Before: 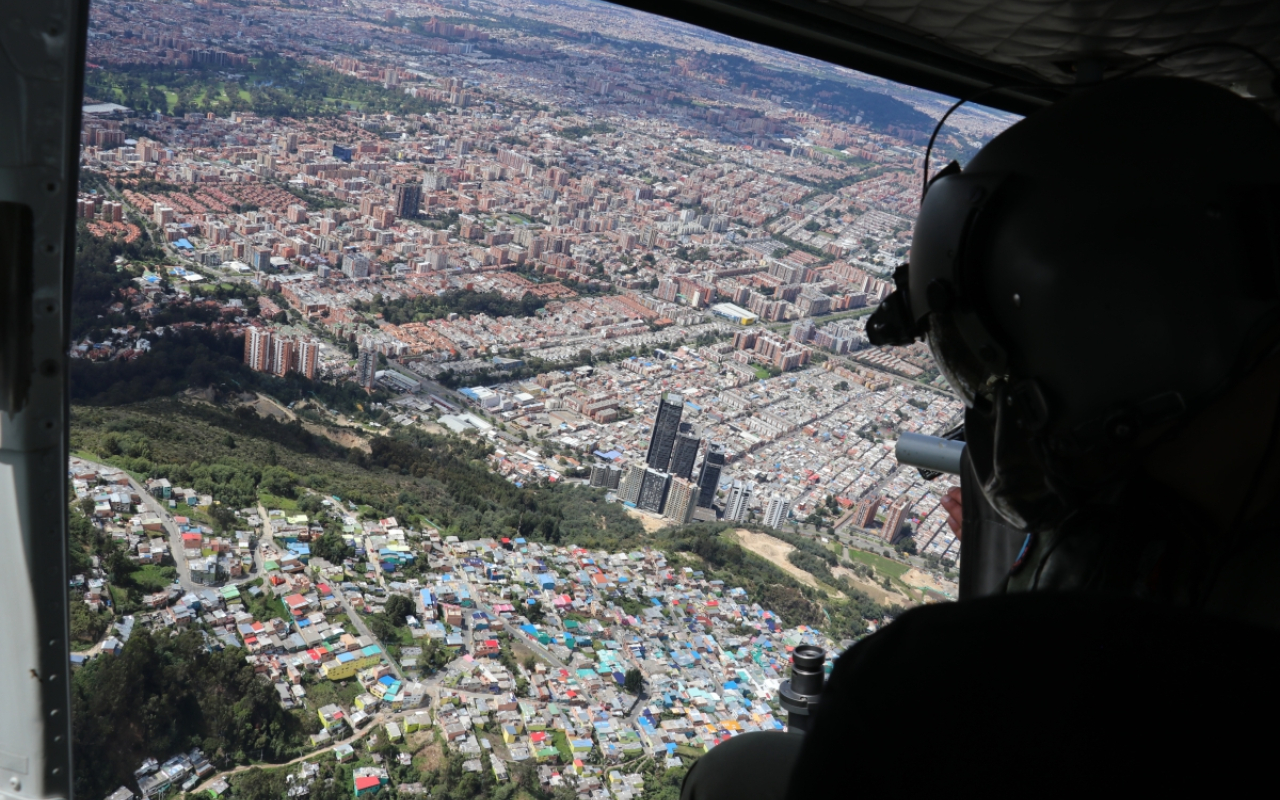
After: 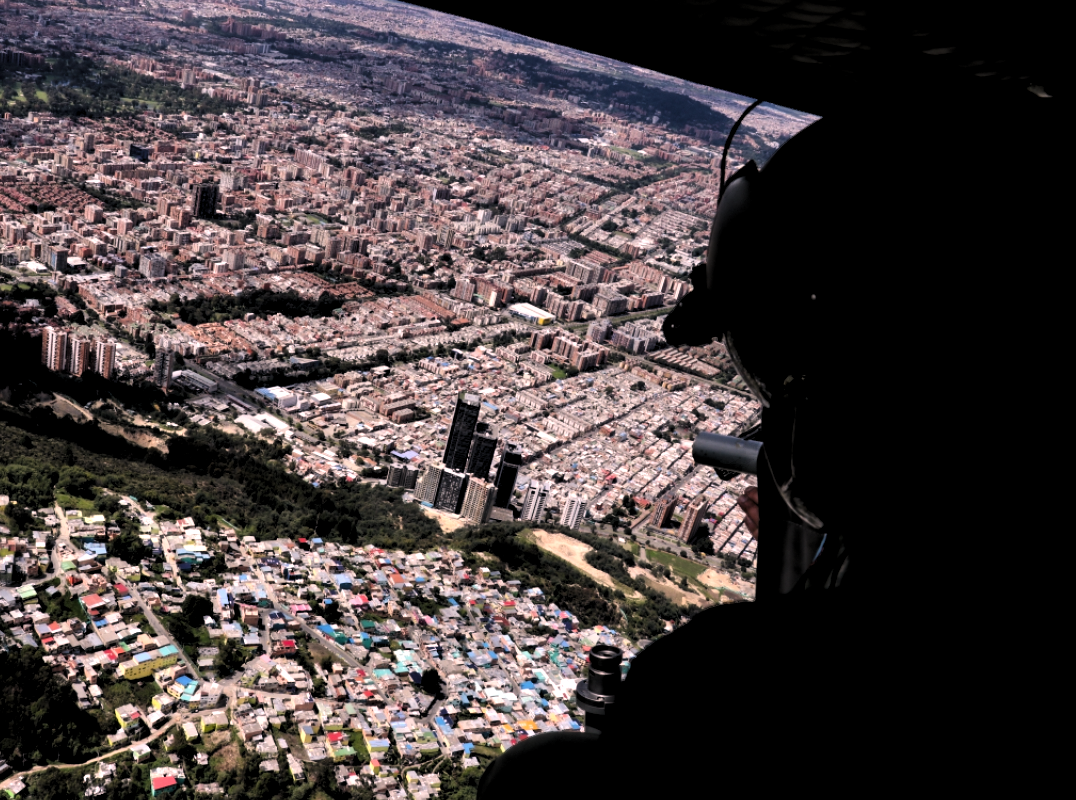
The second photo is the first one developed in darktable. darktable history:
contrast brightness saturation: contrast 0.127, brightness -0.056, saturation 0.16
color correction: highlights a* 12.73, highlights b* 5.46
levels: levels [0.116, 0.574, 1]
contrast equalizer: y [[0.586, 0.584, 0.576, 0.565, 0.552, 0.539], [0.5 ×6], [0.97, 0.959, 0.919, 0.859, 0.789, 0.717], [0 ×6], [0 ×6]]
crop: left 15.909%
